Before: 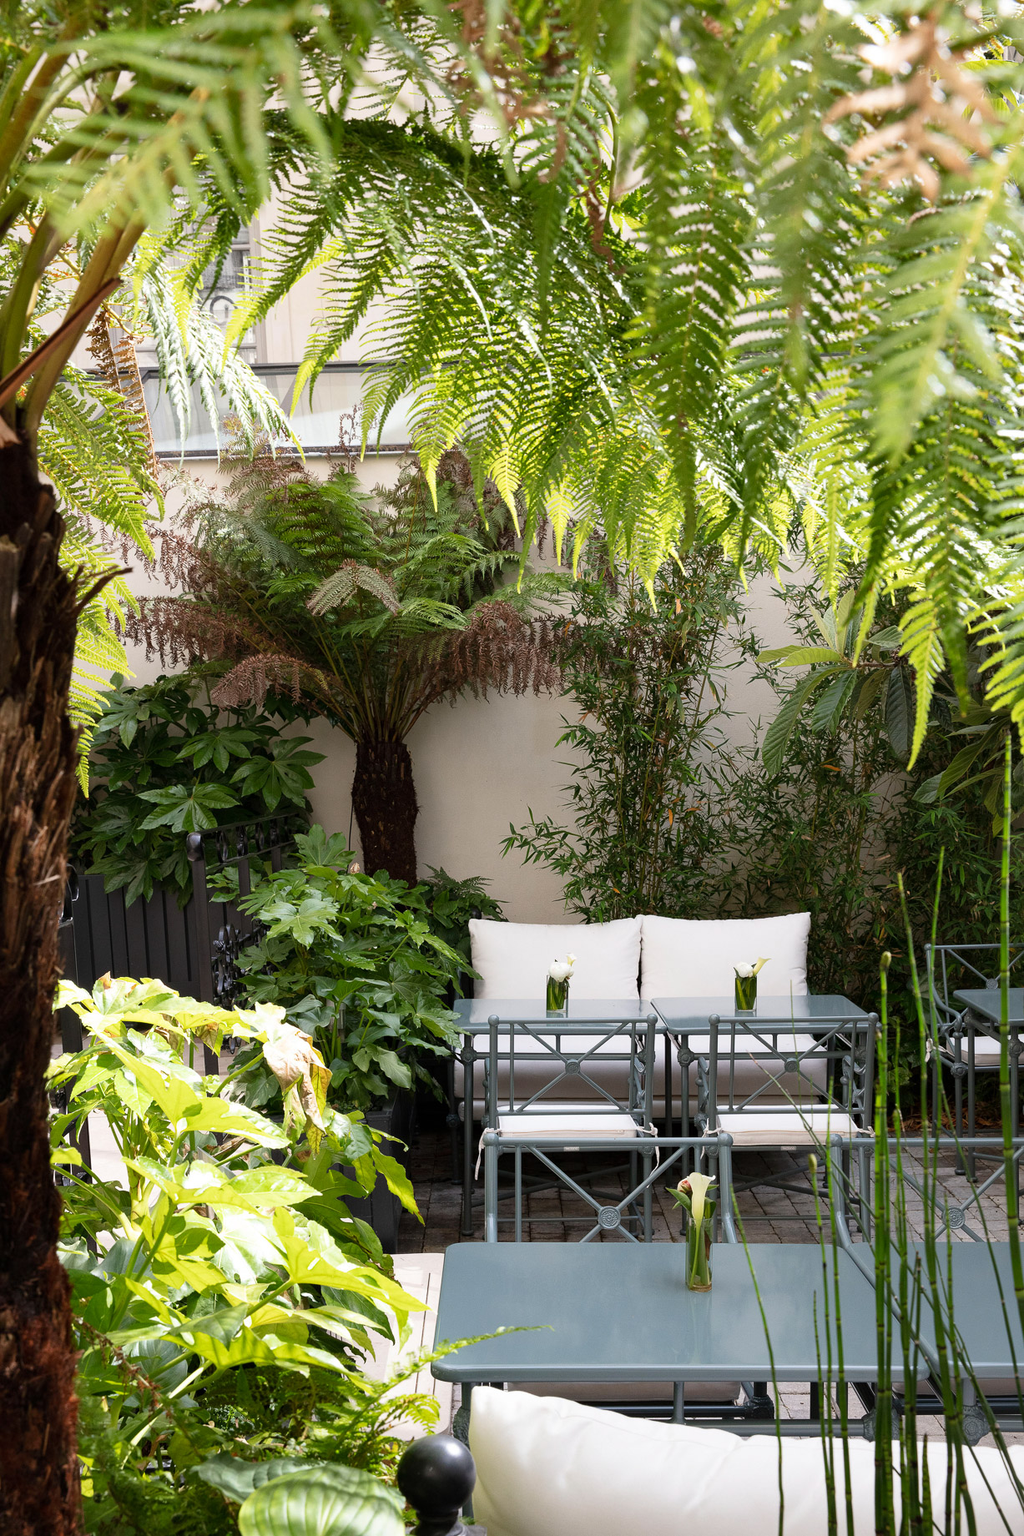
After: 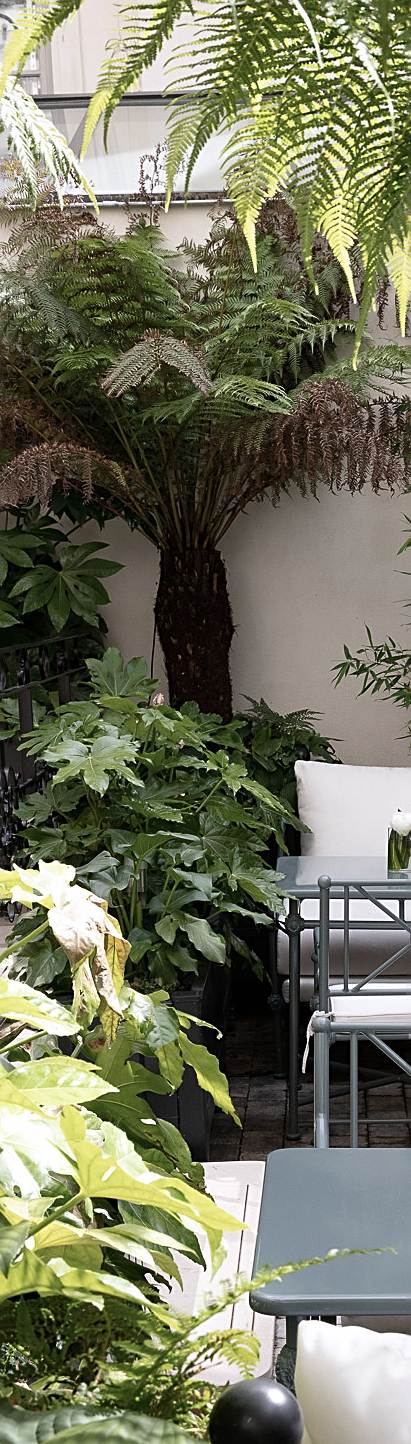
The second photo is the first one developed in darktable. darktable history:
crop and rotate: left 21.77%, top 18.528%, right 44.676%, bottom 2.997%
sharpen: on, module defaults
white balance: red 1.004, blue 1.024
base curve: curves: ch0 [(0, 0) (0.74, 0.67) (1, 1)]
contrast brightness saturation: contrast 0.1, saturation -0.3
